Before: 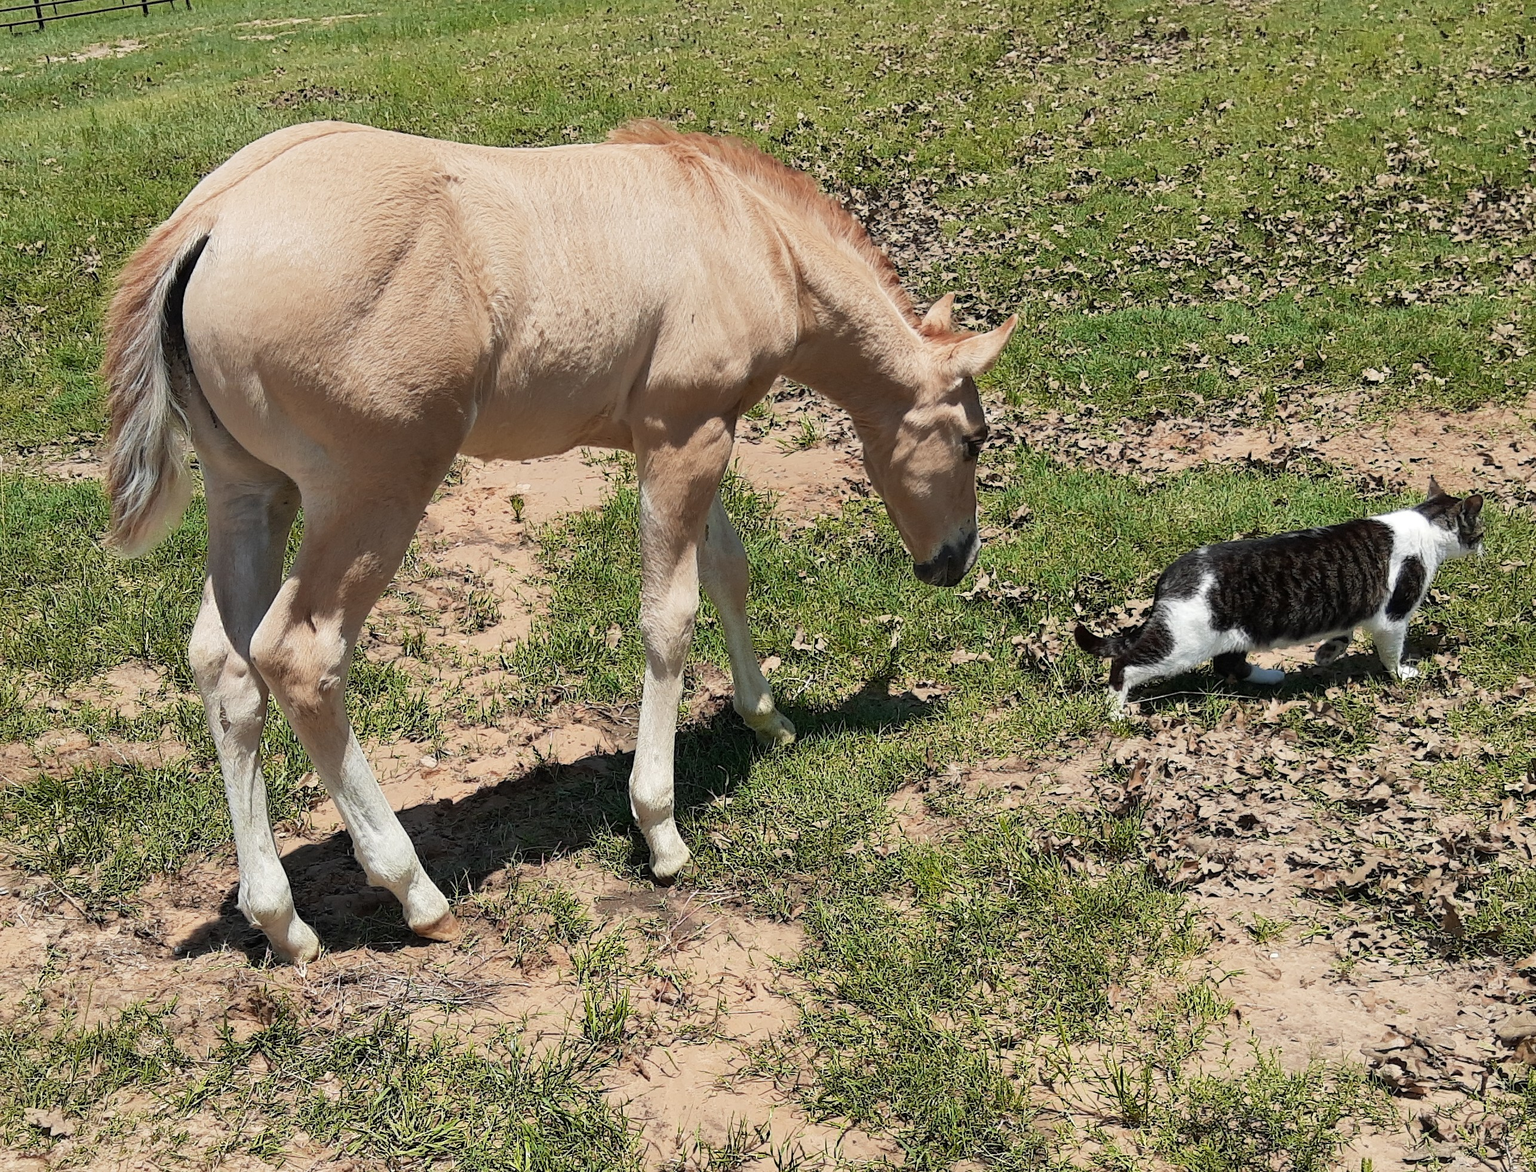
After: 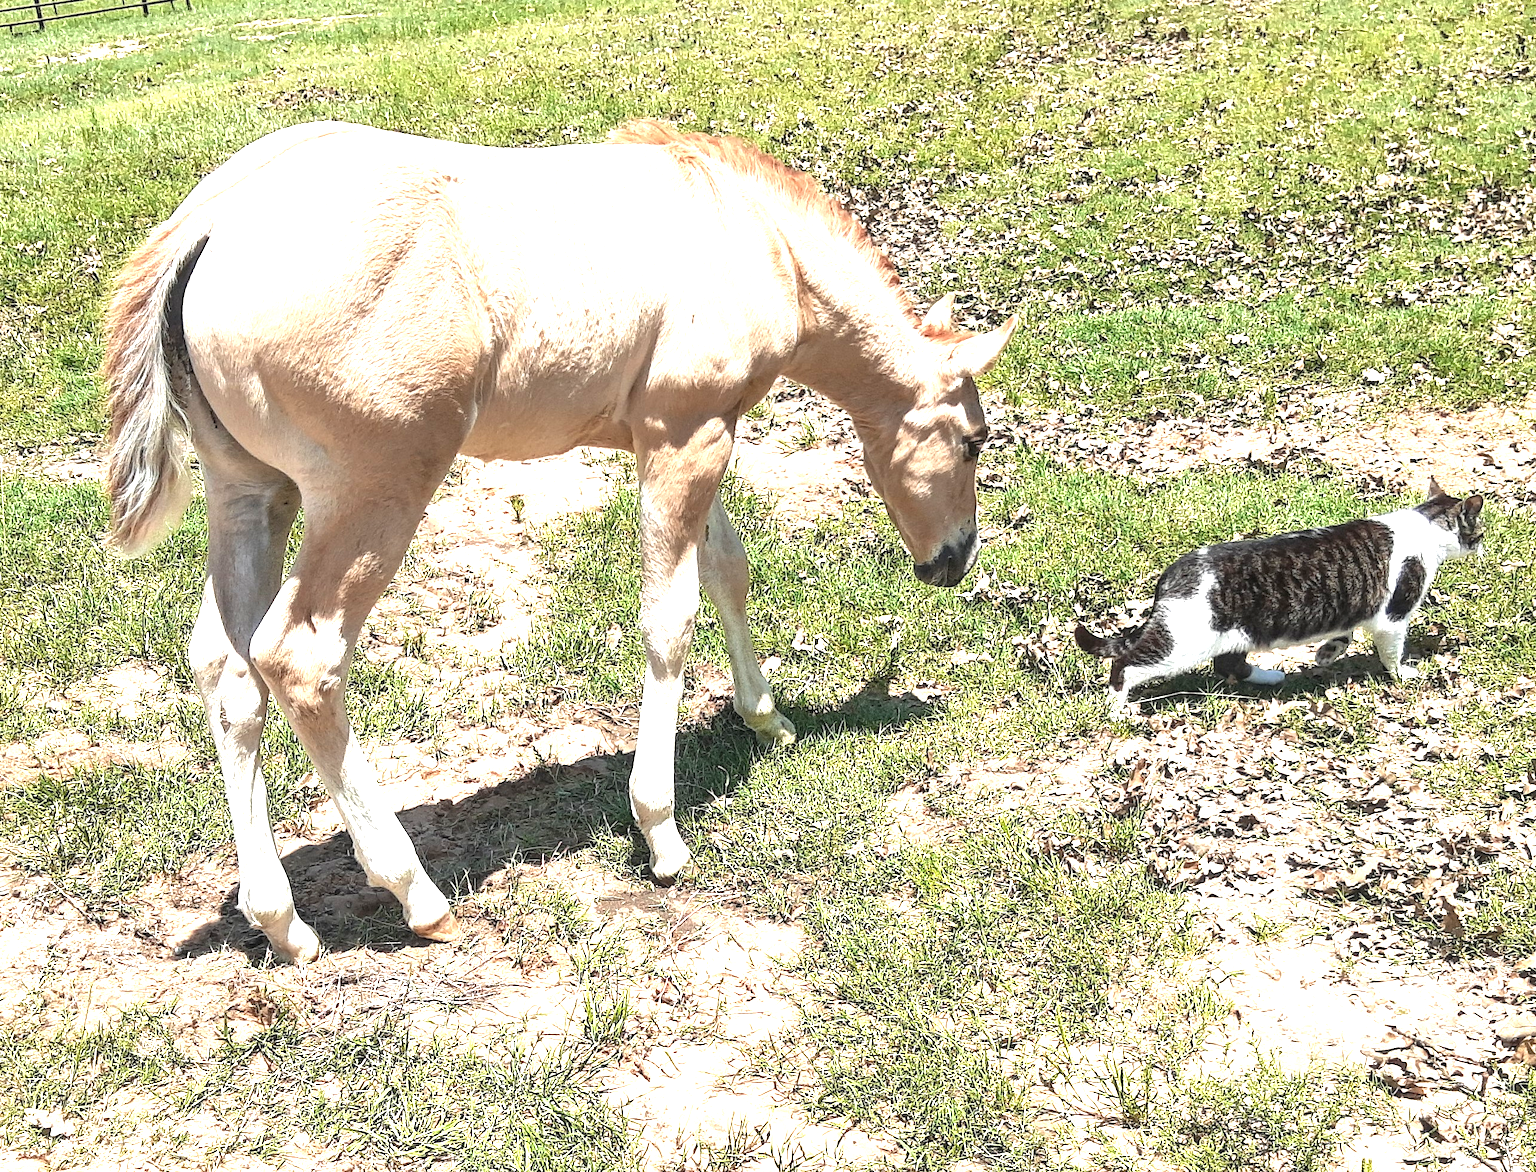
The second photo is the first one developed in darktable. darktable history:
local contrast: detail 130%
contrast brightness saturation: contrast -0.08, brightness -0.04, saturation -0.11
exposure: black level correction 0, exposure 1.741 EV, compensate exposure bias true, compensate highlight preservation false
